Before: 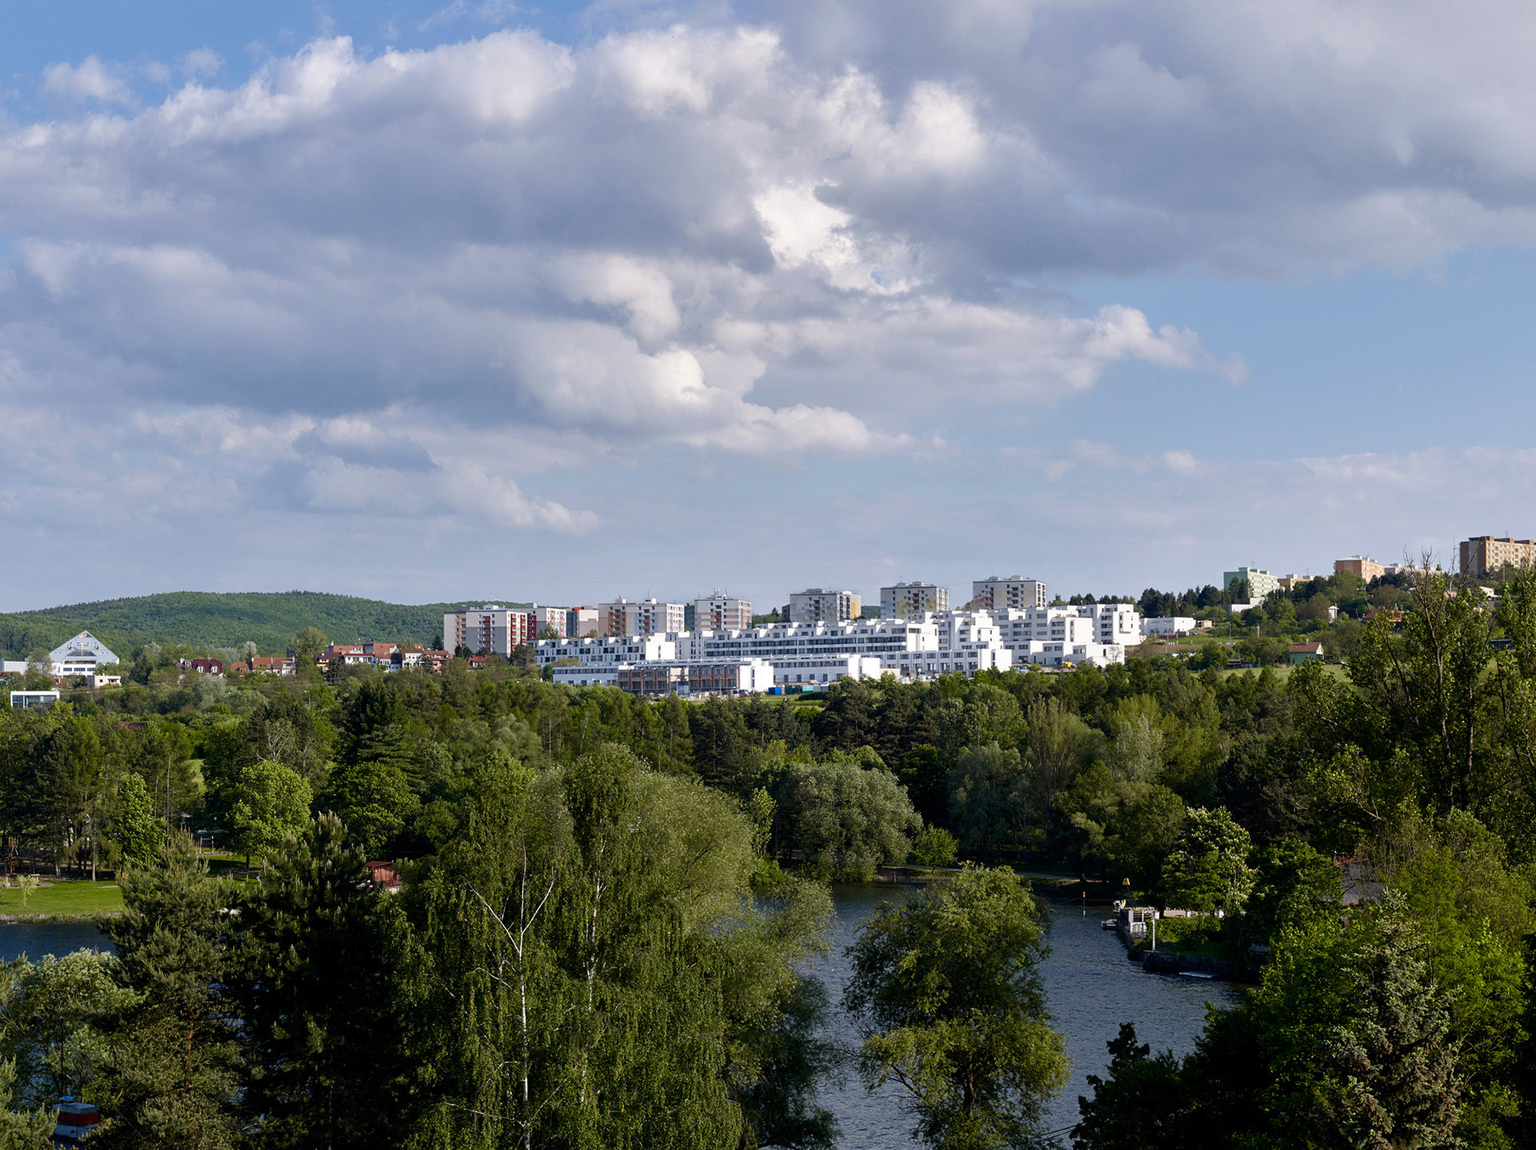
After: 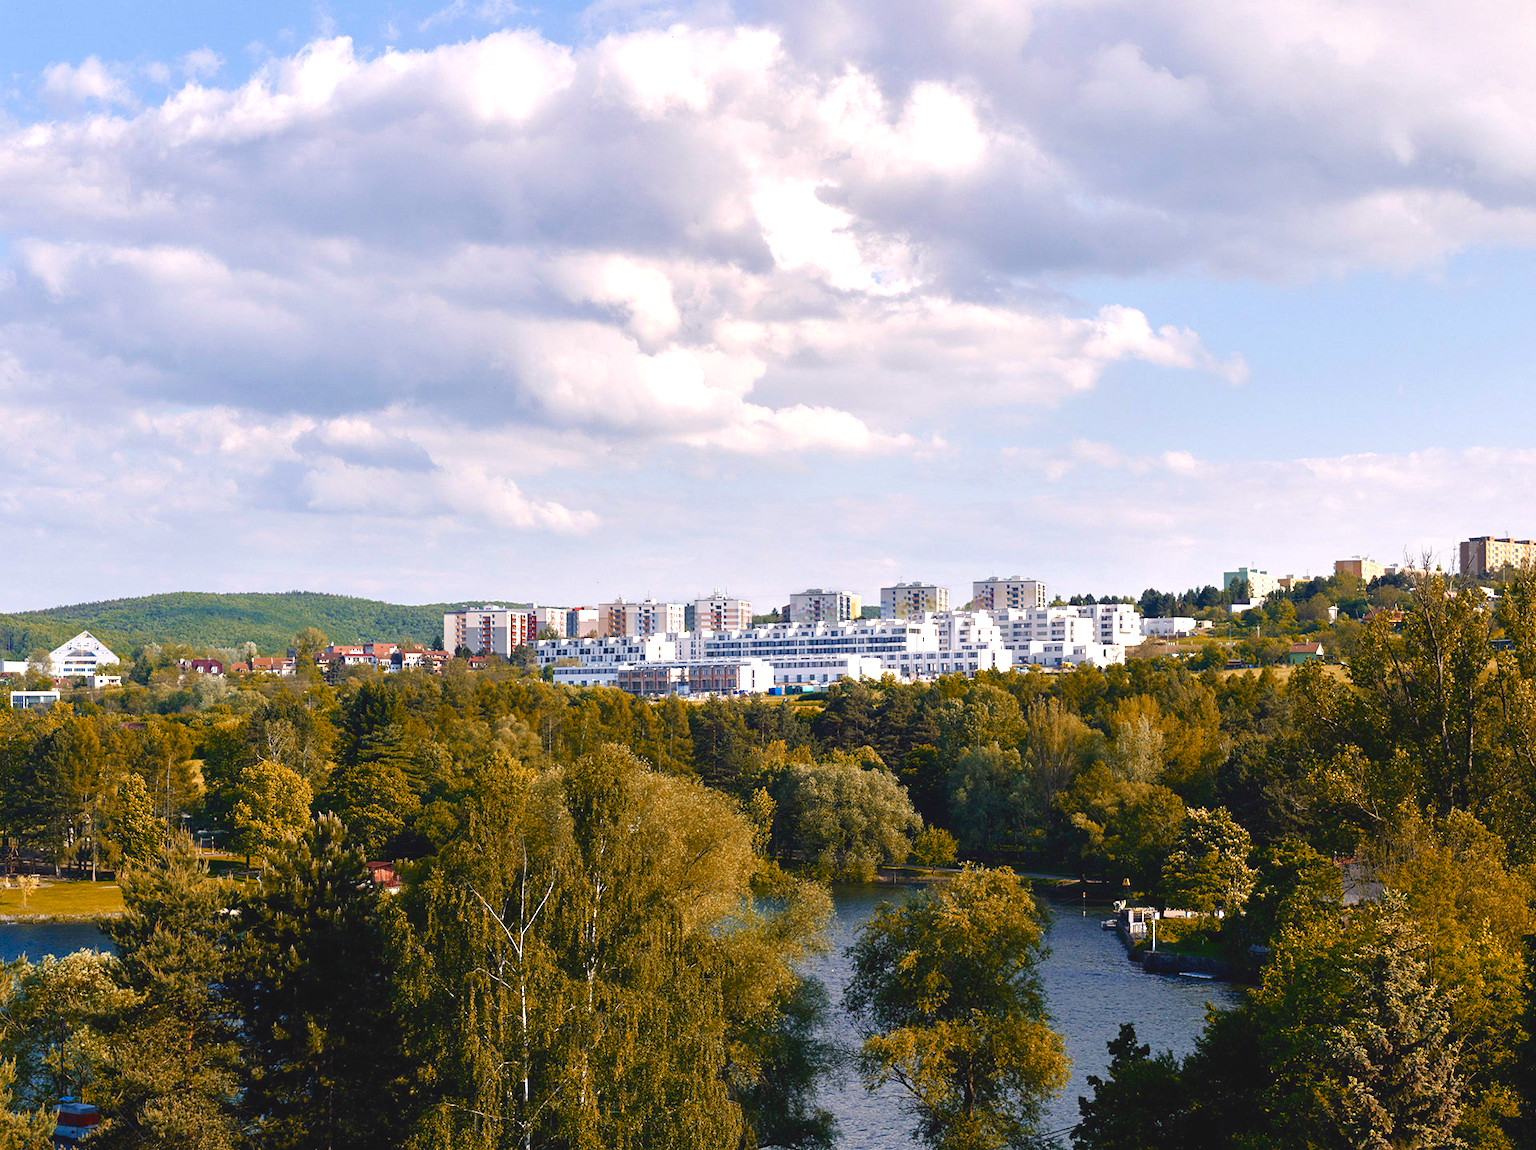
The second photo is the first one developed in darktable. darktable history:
exposure: exposure 0.766 EV, compensate highlight preservation false
color balance rgb: shadows lift › chroma 2%, shadows lift › hue 247.2°, power › chroma 0.3%, power › hue 25.2°, highlights gain › chroma 3%, highlights gain › hue 60°, global offset › luminance 0.75%, perceptual saturation grading › global saturation 20%, perceptual saturation grading › highlights -20%, perceptual saturation grading › shadows 30%, global vibrance 20%
color zones: curves: ch2 [(0, 0.5) (0.143, 0.5) (0.286, 0.416) (0.429, 0.5) (0.571, 0.5) (0.714, 0.5) (0.857, 0.5) (1, 0.5)]
